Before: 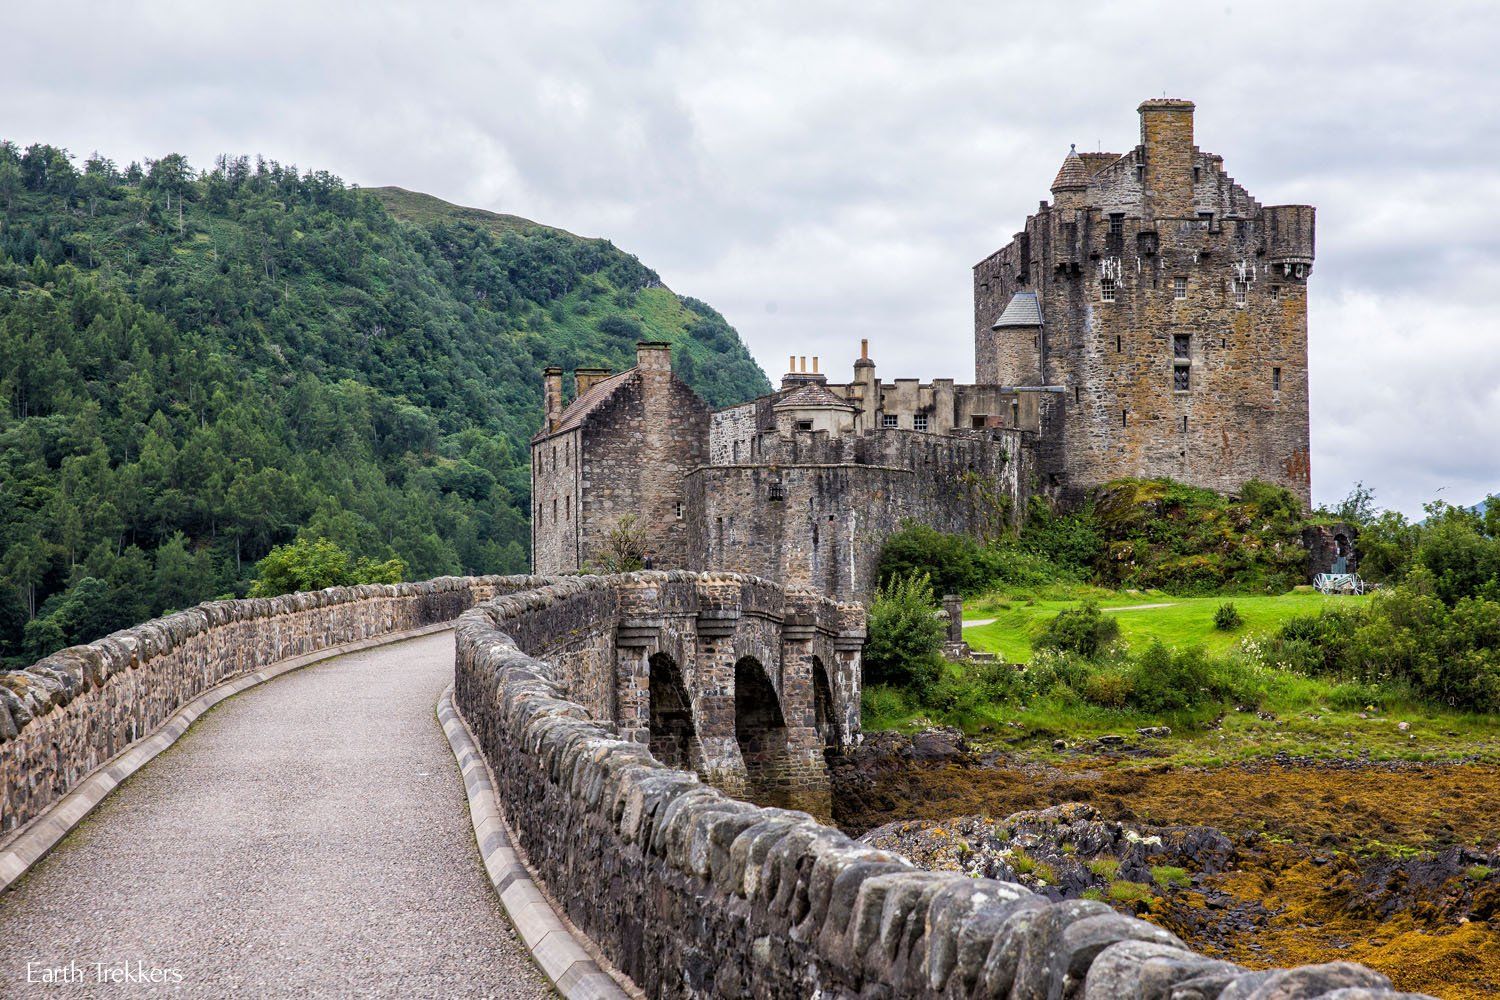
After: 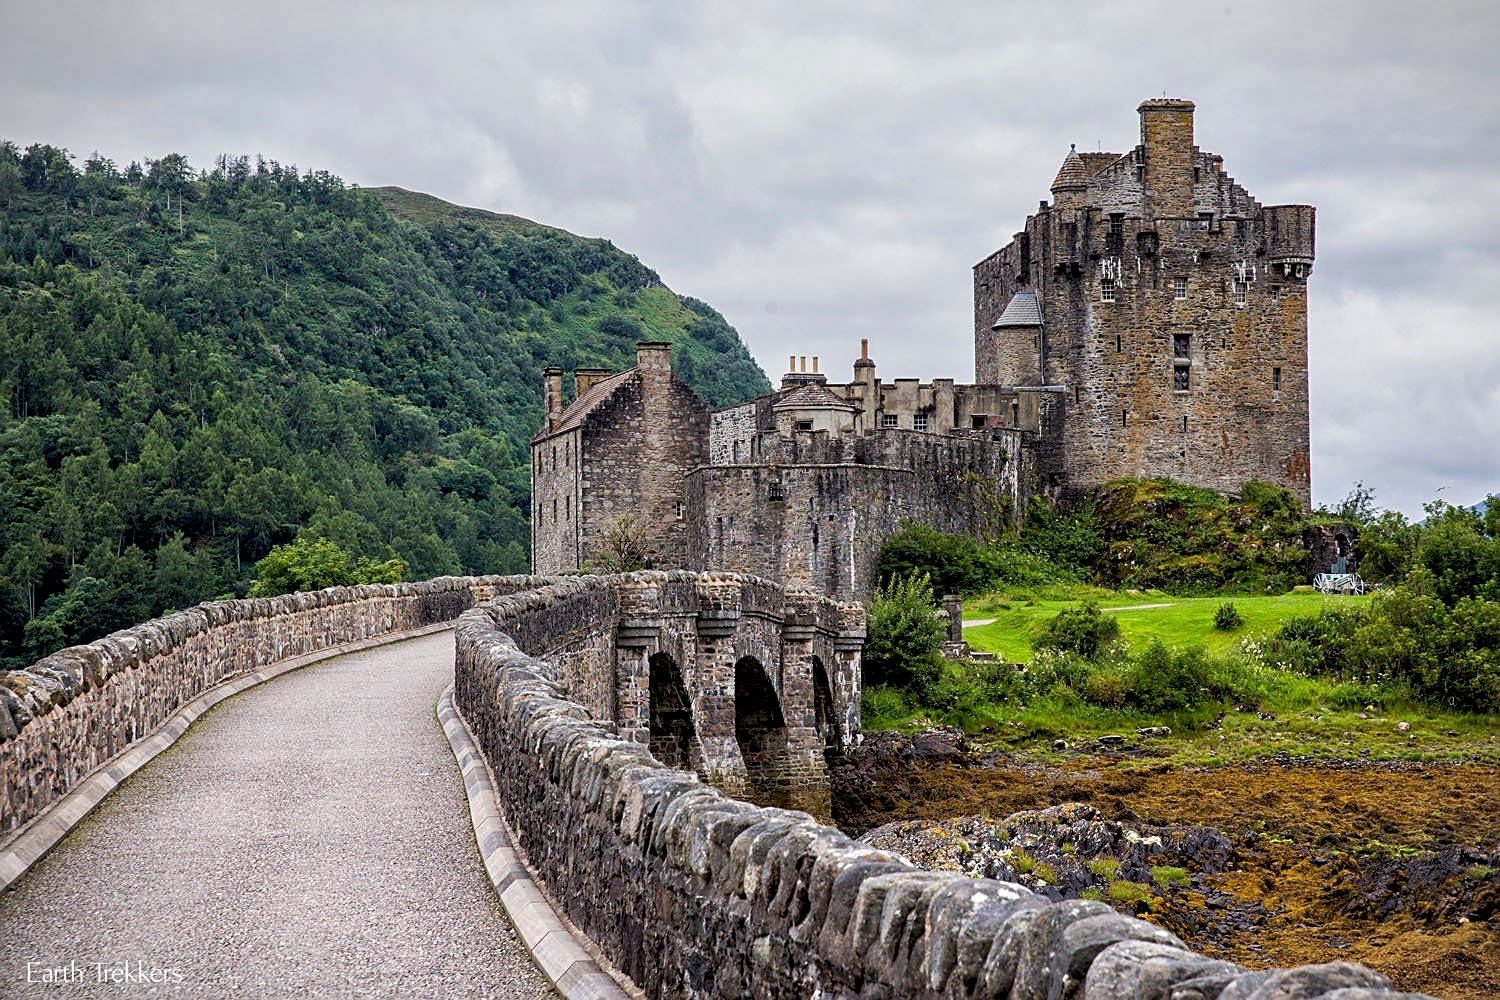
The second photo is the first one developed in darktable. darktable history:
sharpen: on, module defaults
graduated density: rotation 5.63°, offset 76.9
vignetting: fall-off start 100%, fall-off radius 64.94%, automatic ratio true, unbound false
exposure: black level correction 0.005, exposure 0.286 EV, compensate highlight preservation false
